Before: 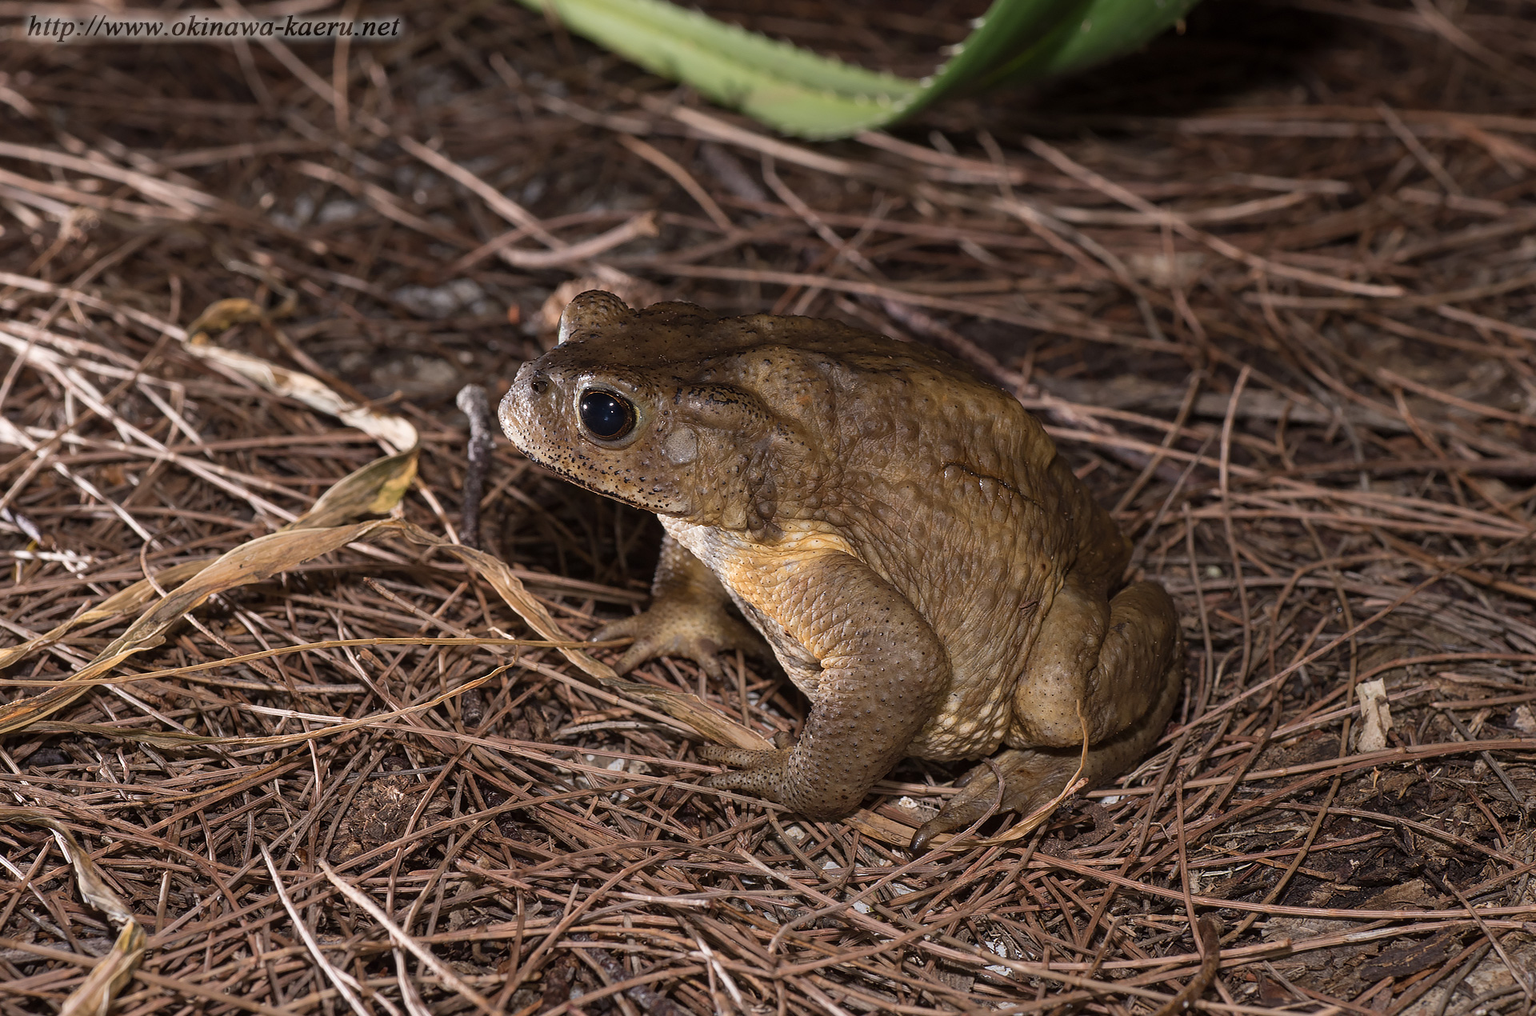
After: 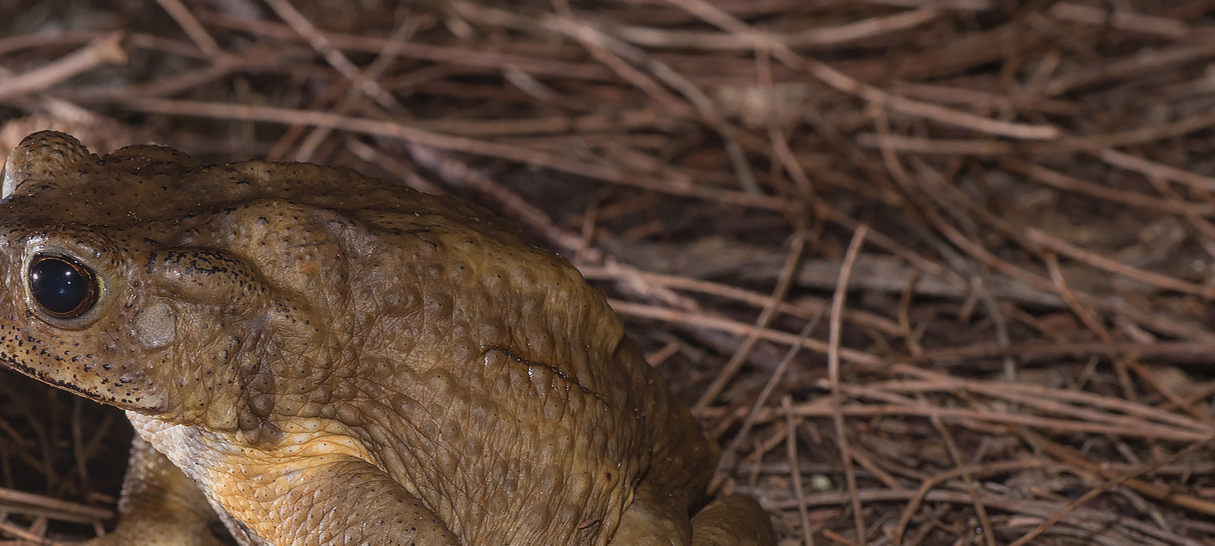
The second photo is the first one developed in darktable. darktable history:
crop: left 36.3%, top 18.31%, right 0.377%, bottom 38.643%
local contrast: highlights 47%, shadows 1%, detail 100%
